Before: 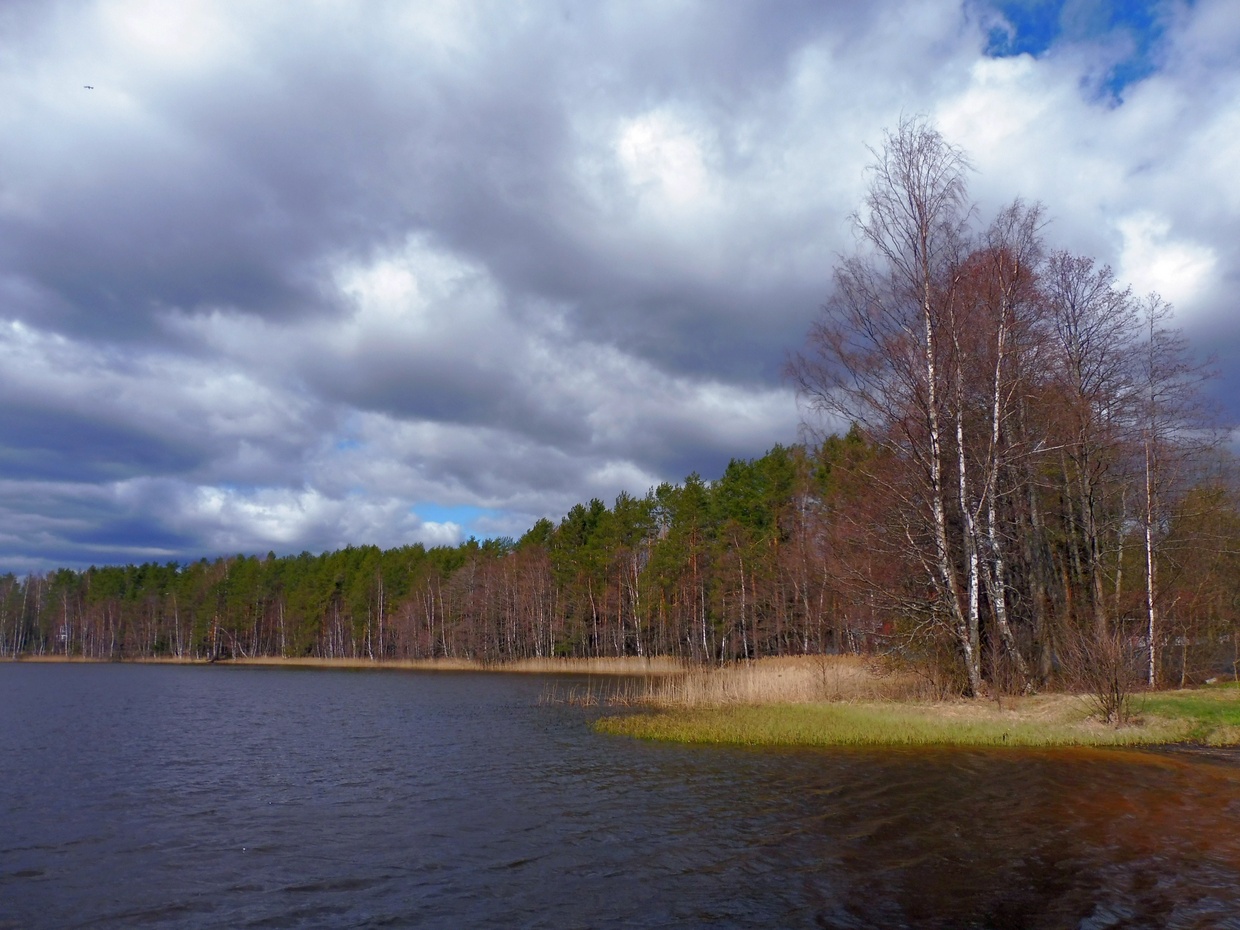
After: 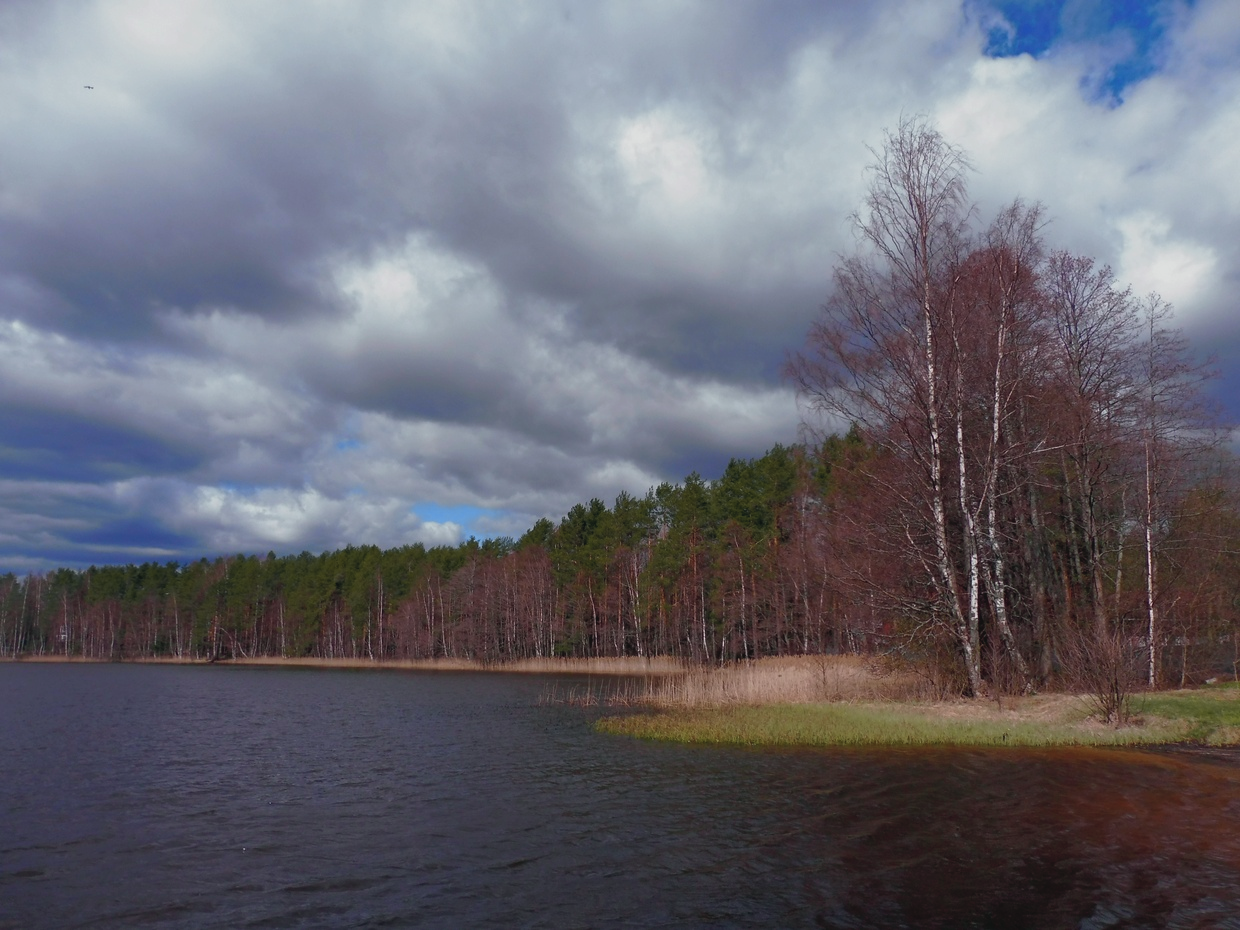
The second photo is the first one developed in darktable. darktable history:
exposure: exposure -0.546 EV, compensate highlight preservation false
tone curve: curves: ch0 [(0, 0.046) (0.04, 0.074) (0.831, 0.861) (1, 1)]; ch1 [(0, 0) (0.146, 0.159) (0.338, 0.365) (0.417, 0.455) (0.489, 0.486) (0.504, 0.502) (0.529, 0.537) (0.563, 0.567) (1, 1)]; ch2 [(0, 0) (0.307, 0.298) (0.388, 0.375) (0.443, 0.456) (0.485, 0.492) (0.544, 0.525) (1, 1)], color space Lab, independent channels, preserve colors none
